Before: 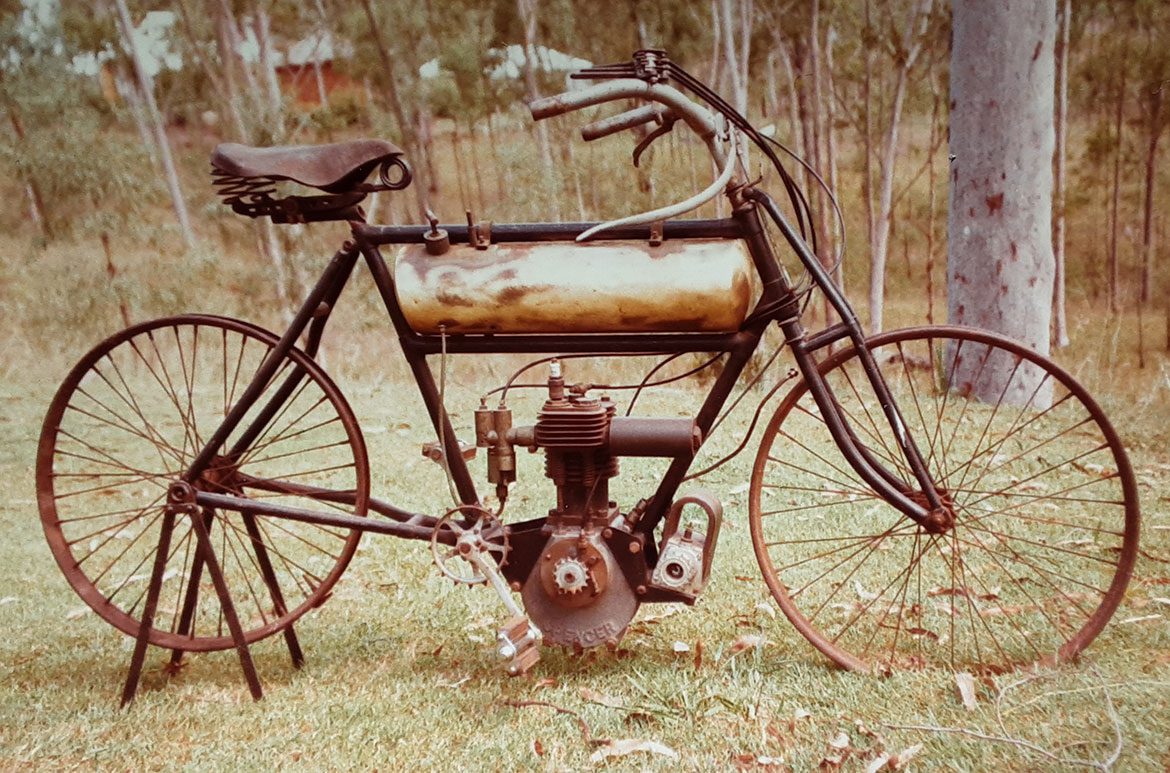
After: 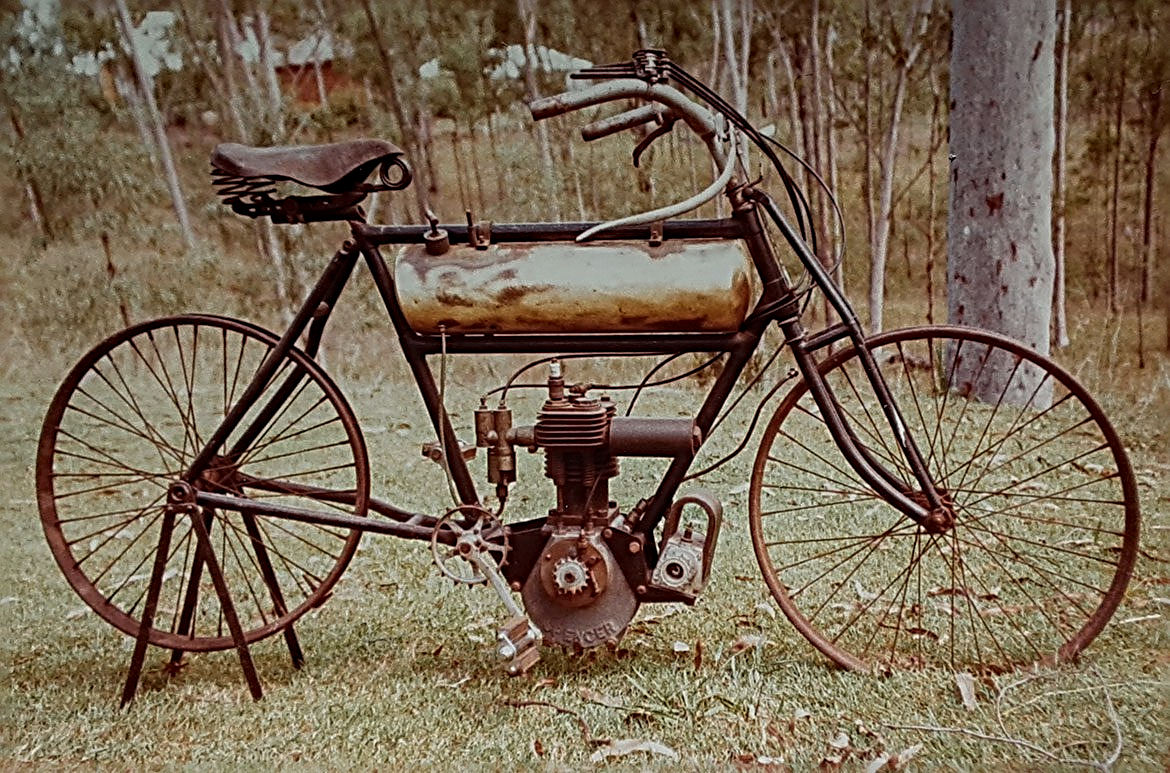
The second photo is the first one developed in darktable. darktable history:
exposure: black level correction 0, exposure -0.721 EV, compensate highlight preservation false
local contrast: on, module defaults
sharpen: radius 3.69, amount 0.928
